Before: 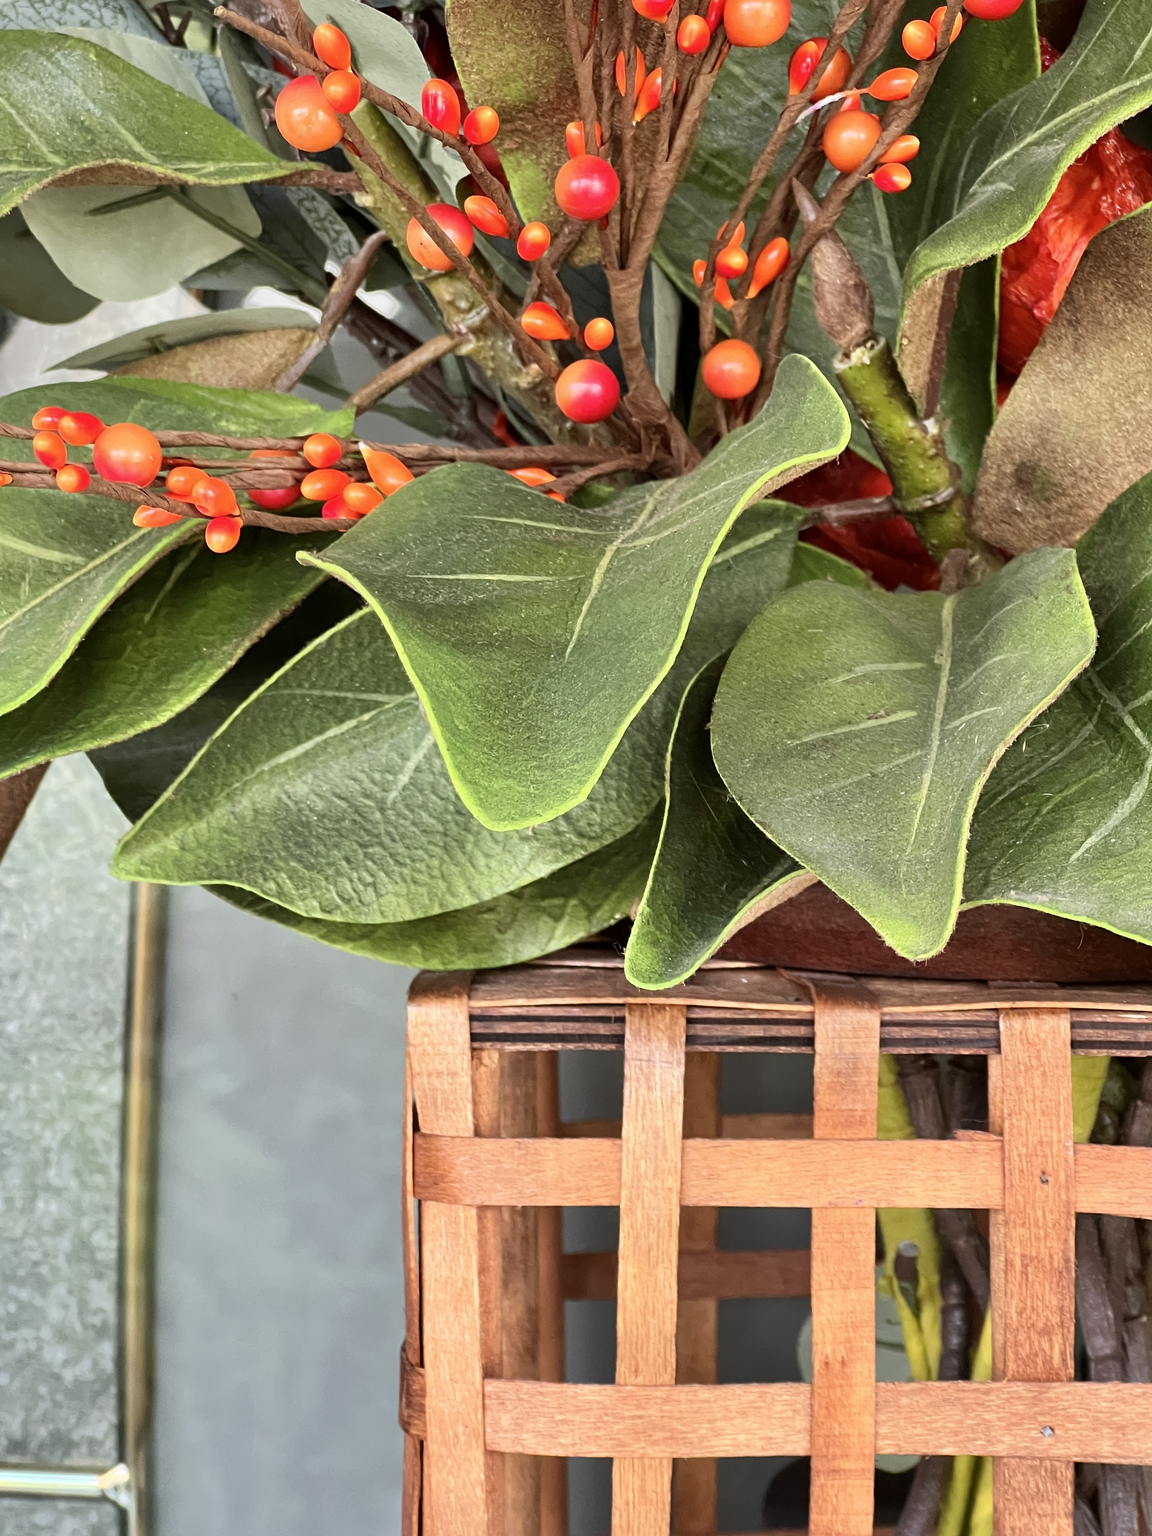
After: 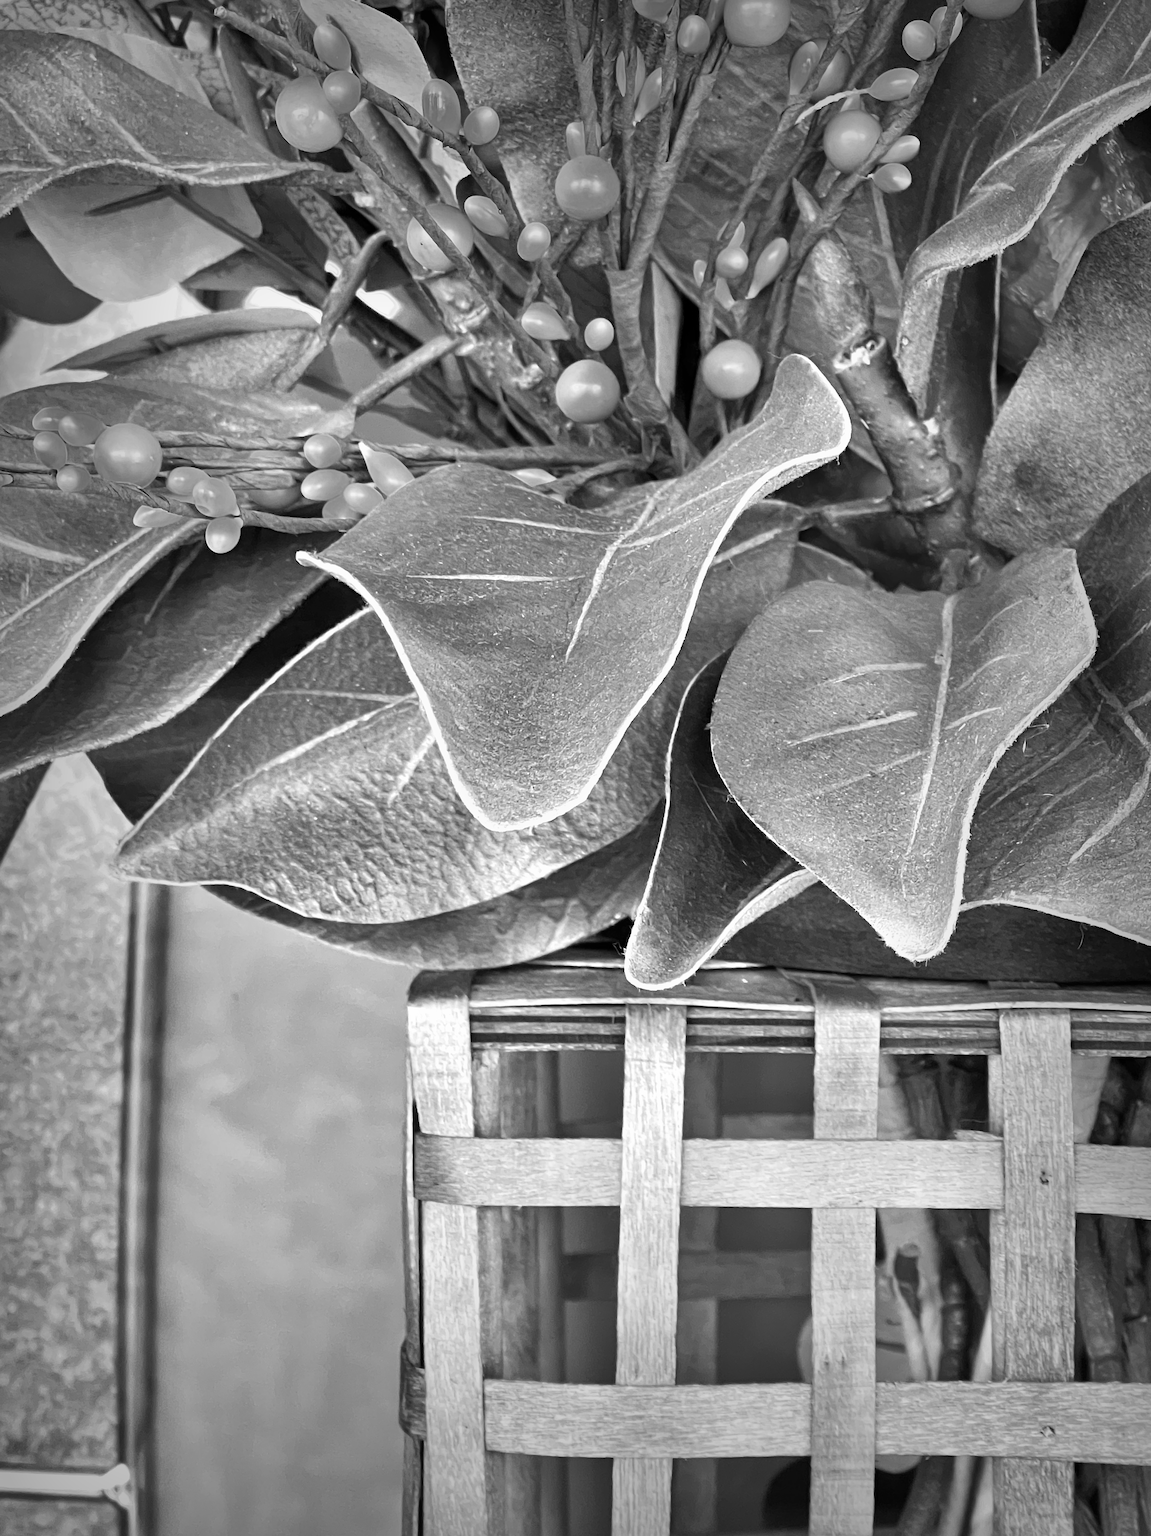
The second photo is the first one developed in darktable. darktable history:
tone equalizer: -7 EV 0.18 EV, -6 EV 0.12 EV, -5 EV 0.08 EV, -4 EV 0.04 EV, -2 EV -0.02 EV, -1 EV -0.04 EV, +0 EV -0.06 EV, luminance estimator HSV value / RGB max
exposure: exposure 0.485 EV, compensate highlight preservation false
monochrome: on, module defaults
shadows and highlights: highlights color adjustment 0%, low approximation 0.01, soften with gaussian
vignetting: fall-off start 53.2%, brightness -0.594, saturation 0, automatic ratio true, width/height ratio 1.313, shape 0.22, unbound false
